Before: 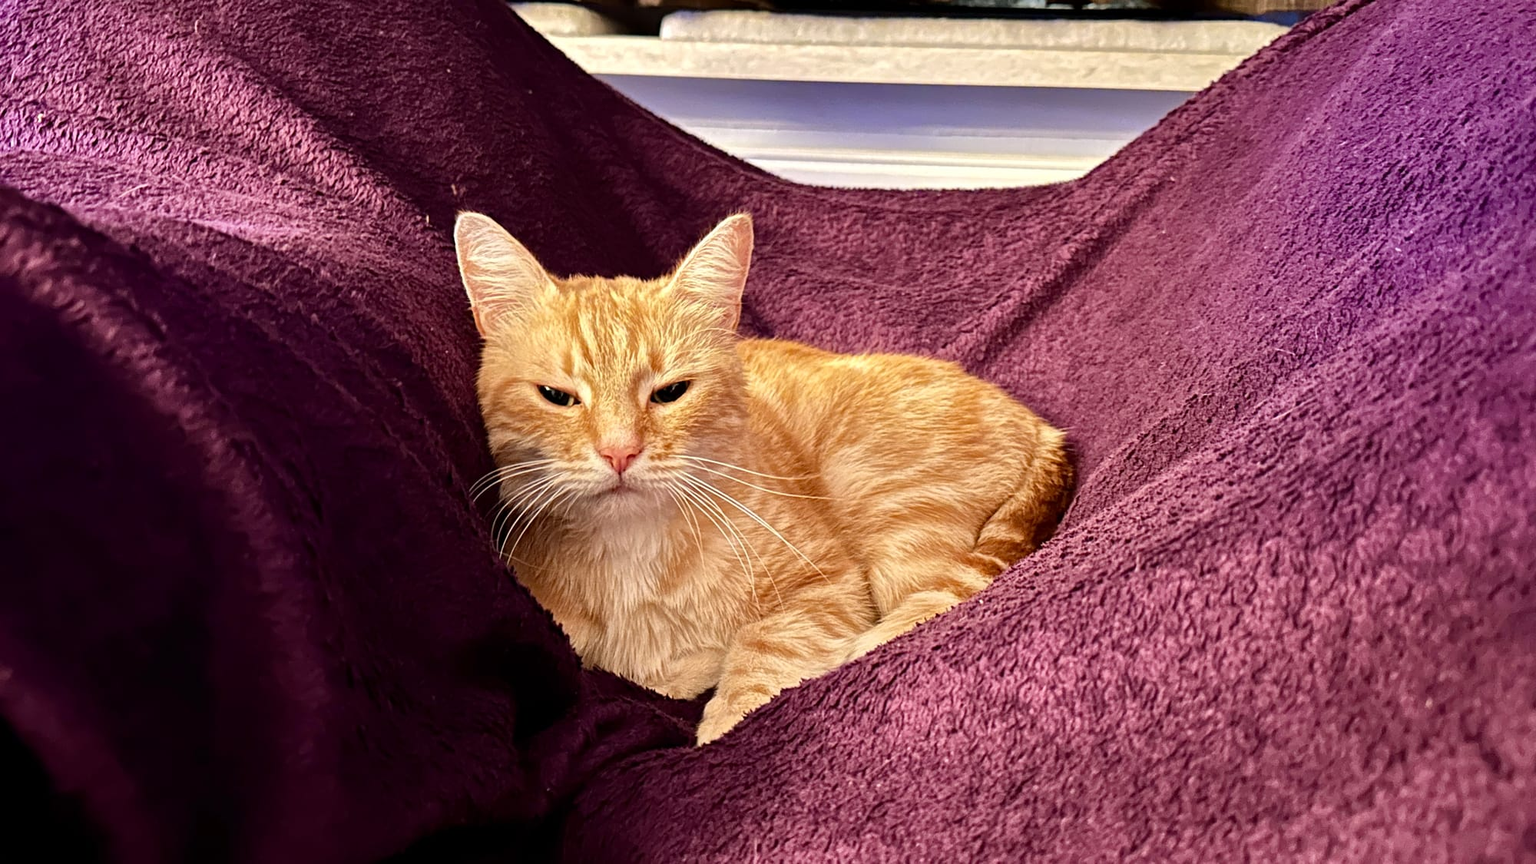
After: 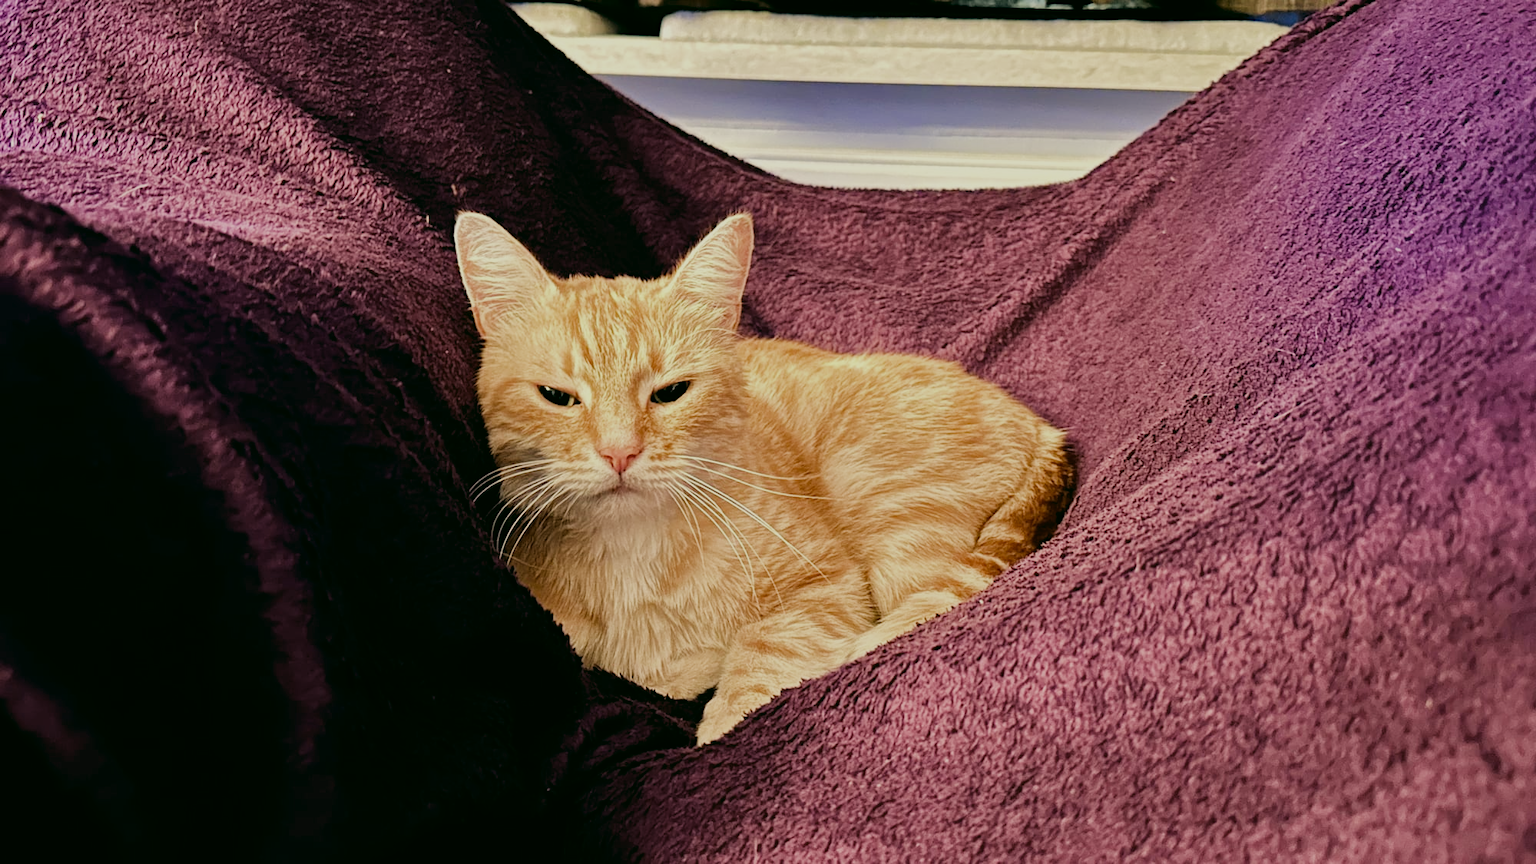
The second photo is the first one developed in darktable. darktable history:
color correction: highlights a* -0.399, highlights b* 9.09, shadows a* -9.43, shadows b* 1.45
filmic rgb: black relative exposure -8.03 EV, white relative exposure 4.01 EV, hardness 4.17, add noise in highlights 0.001, preserve chrominance max RGB, color science v3 (2019), use custom middle-gray values true, contrast in highlights soft
